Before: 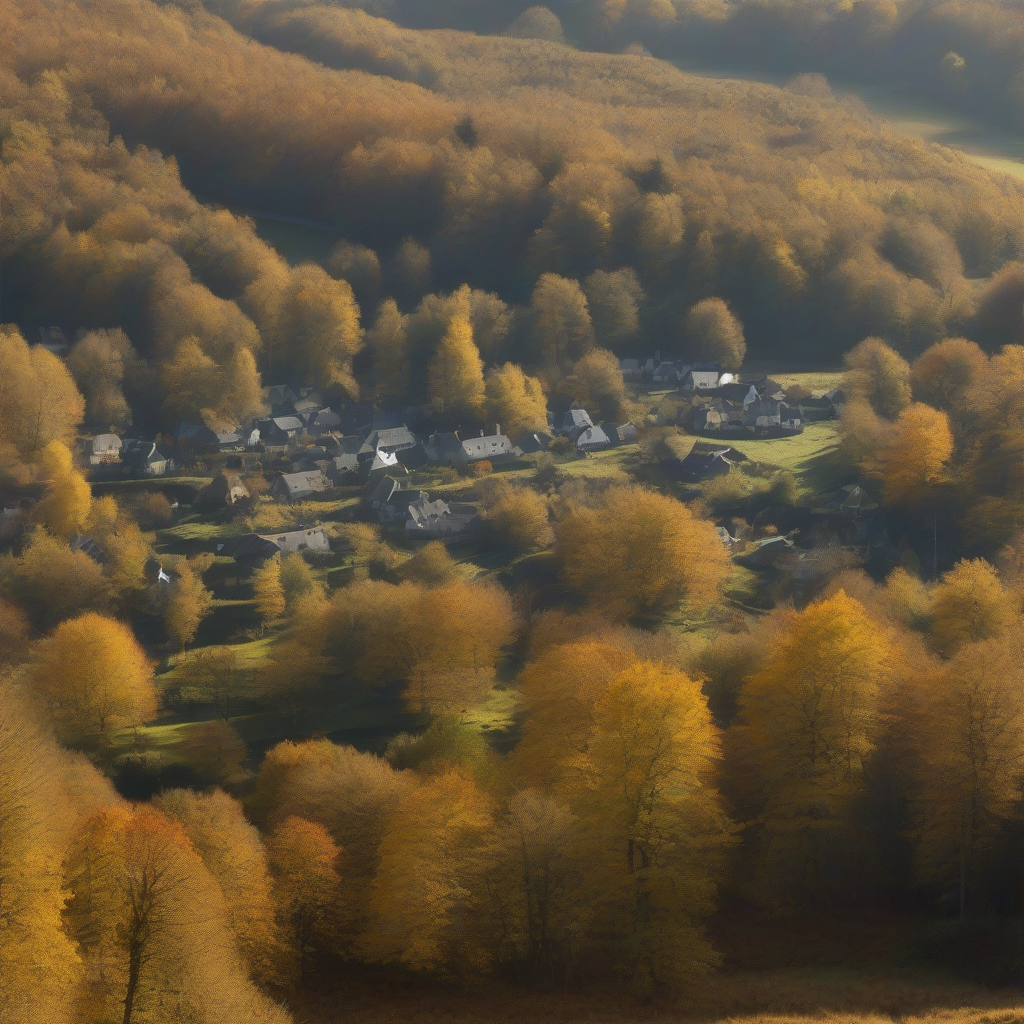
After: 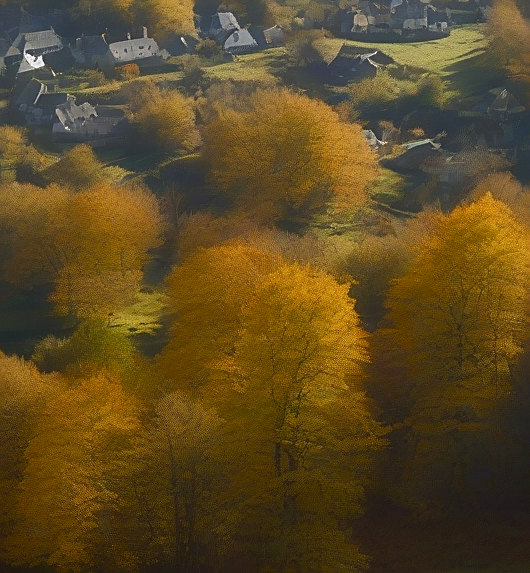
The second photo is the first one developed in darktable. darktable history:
crop: left 34.479%, top 38.822%, right 13.718%, bottom 5.172%
sharpen: amount 0.6
color balance rgb: perceptual saturation grading › global saturation 20%, perceptual saturation grading › highlights -25%, perceptual saturation grading › shadows 25%
